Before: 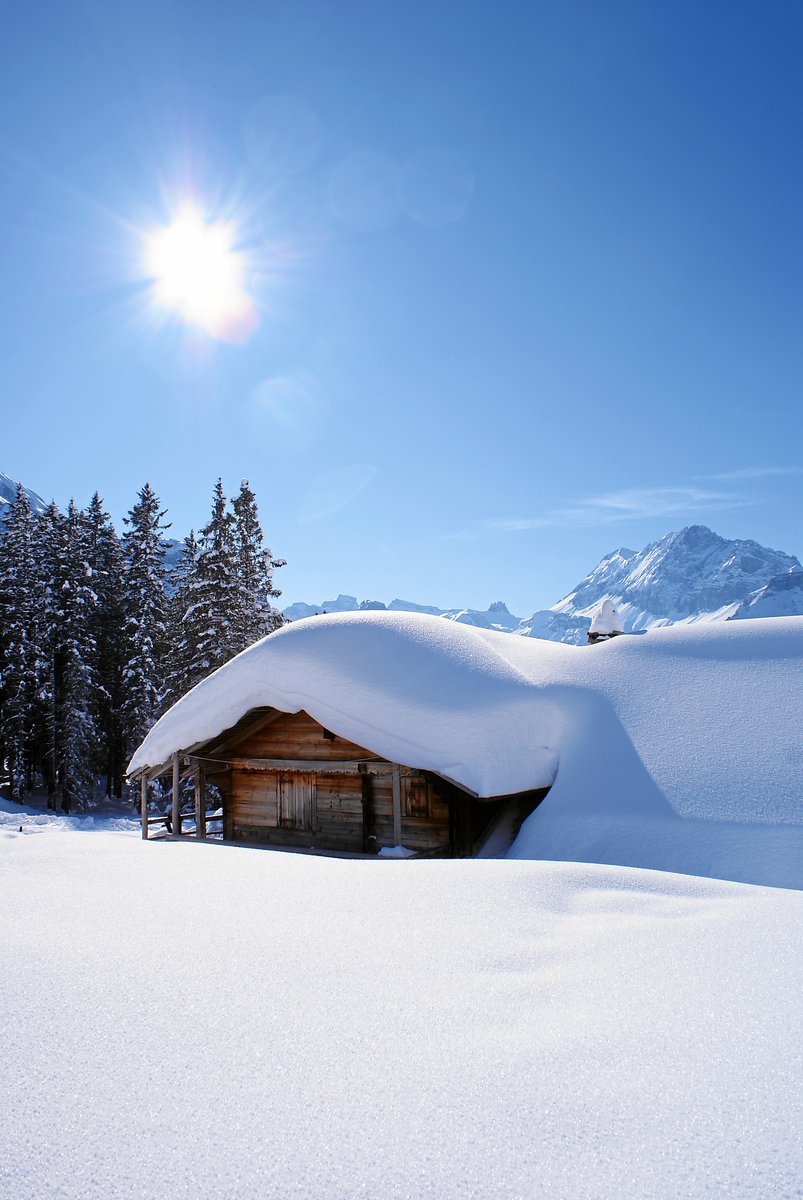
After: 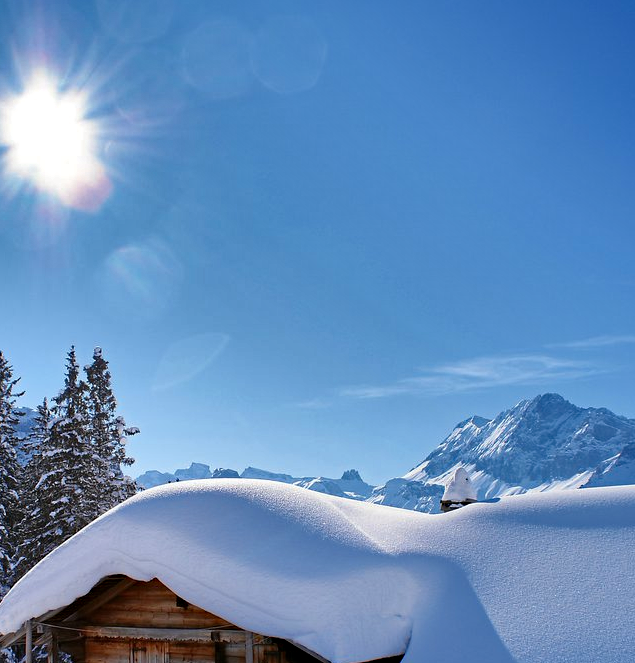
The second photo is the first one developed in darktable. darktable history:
crop: left 18.427%, top 11.082%, right 2.478%, bottom 33.594%
haze removal: compatibility mode true, adaptive false
shadows and highlights: shadows 20.78, highlights -81.98, soften with gaussian
